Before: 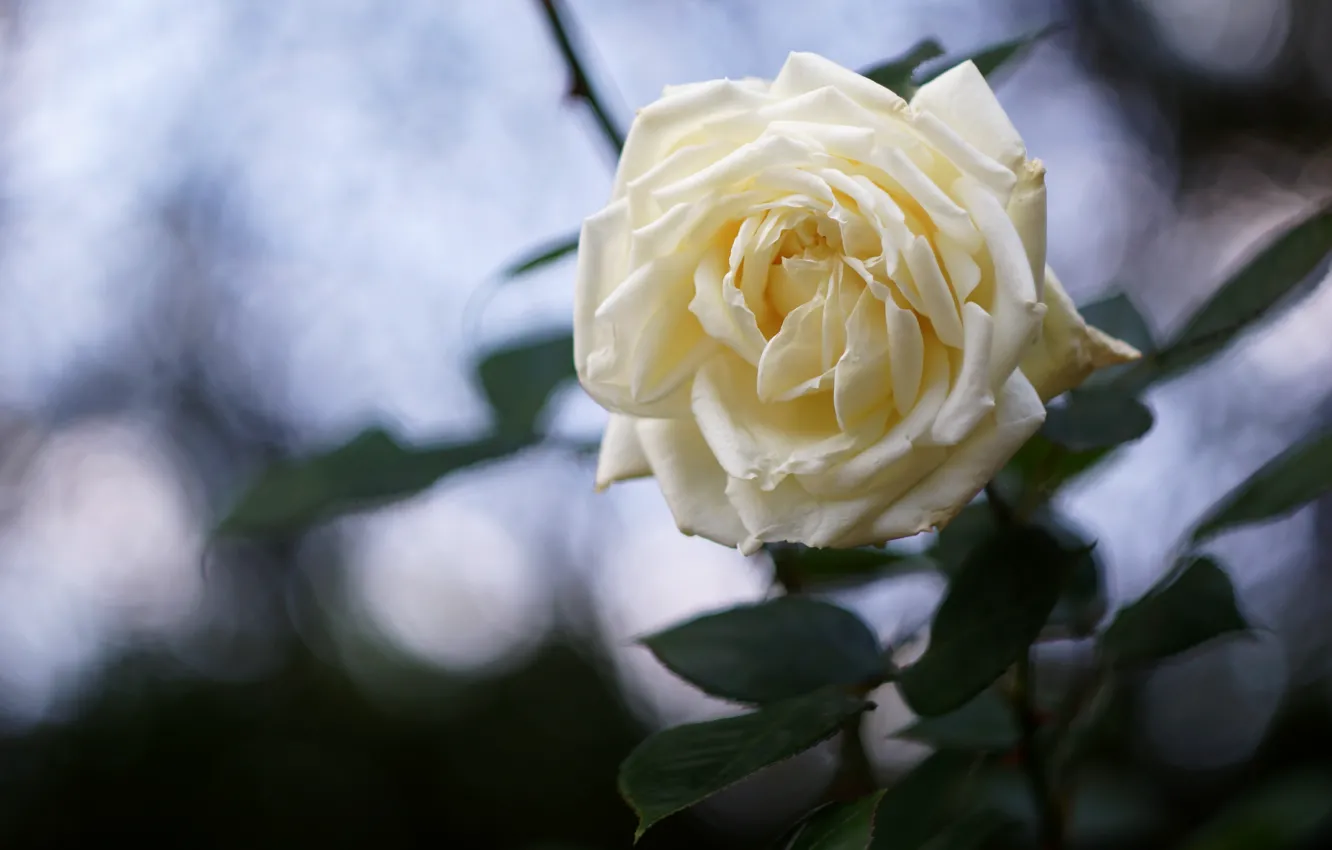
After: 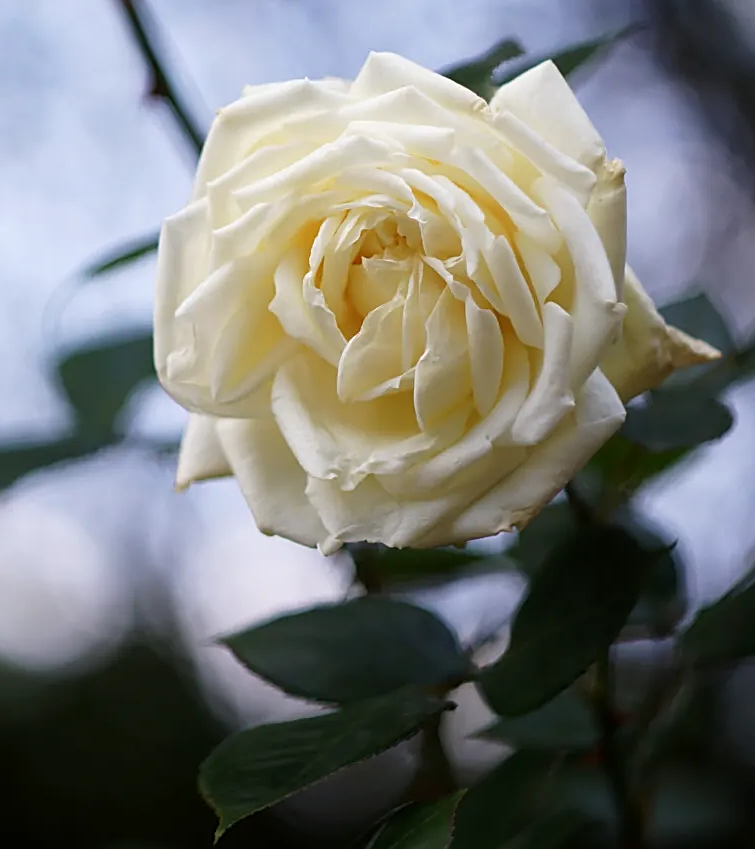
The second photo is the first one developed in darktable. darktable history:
crop: left 31.578%, top 0.006%, right 11.681%
sharpen: on, module defaults
